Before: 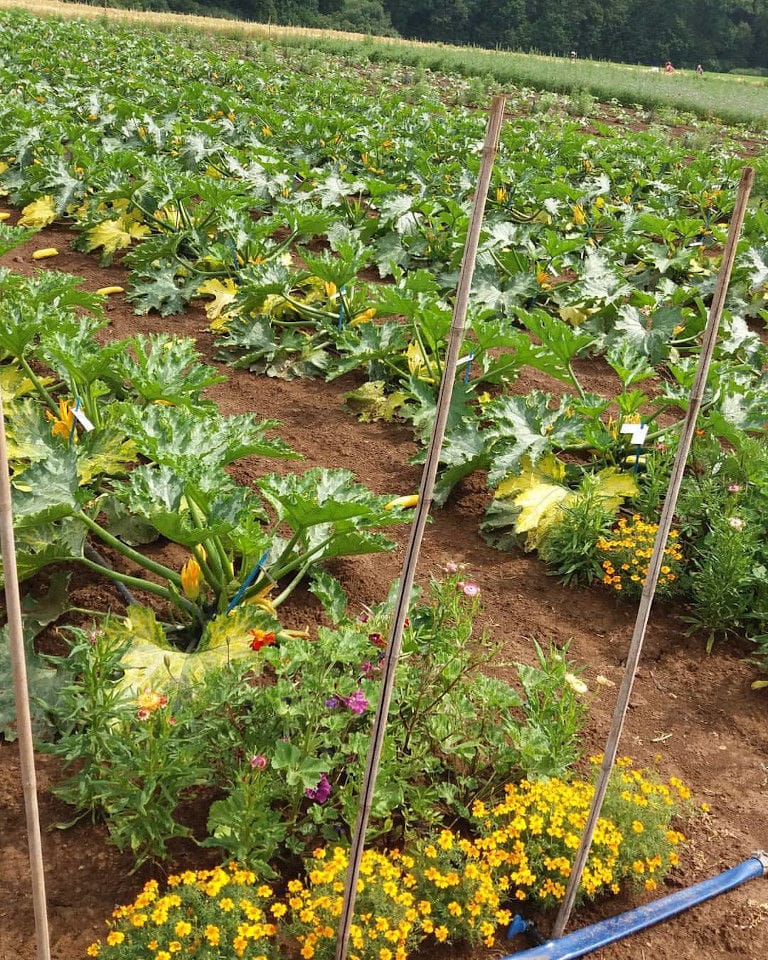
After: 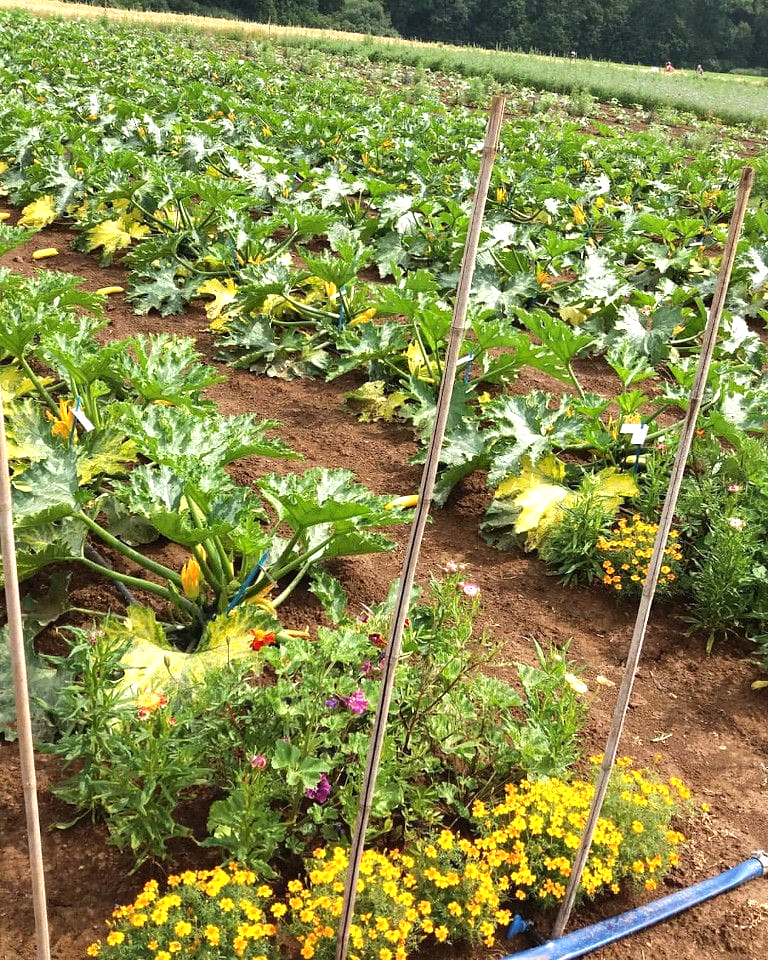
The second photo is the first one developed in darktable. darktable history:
exposure: exposure 0.198 EV, compensate highlight preservation false
tone equalizer: -8 EV -0.384 EV, -7 EV -0.402 EV, -6 EV -0.351 EV, -5 EV -0.219 EV, -3 EV 0.233 EV, -2 EV 0.337 EV, -1 EV 0.403 EV, +0 EV 0.441 EV, edges refinement/feathering 500, mask exposure compensation -1.57 EV, preserve details no
